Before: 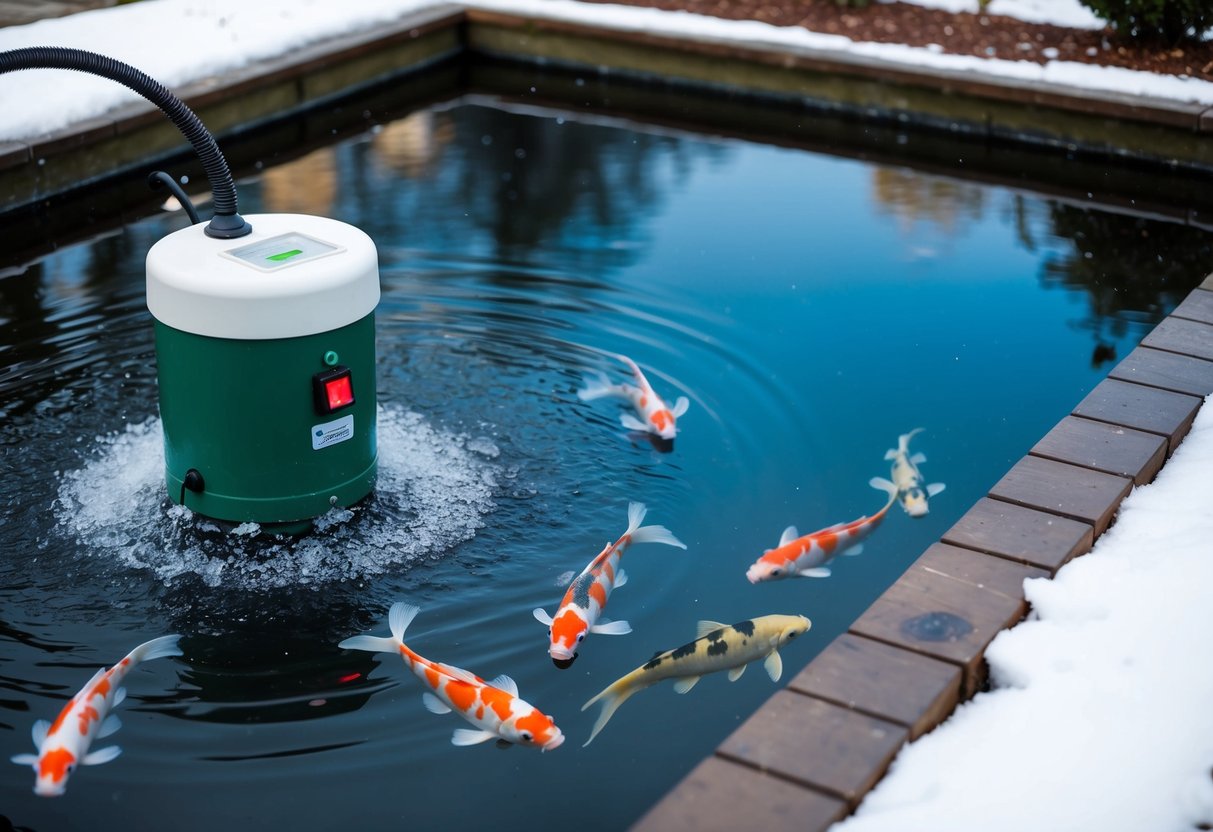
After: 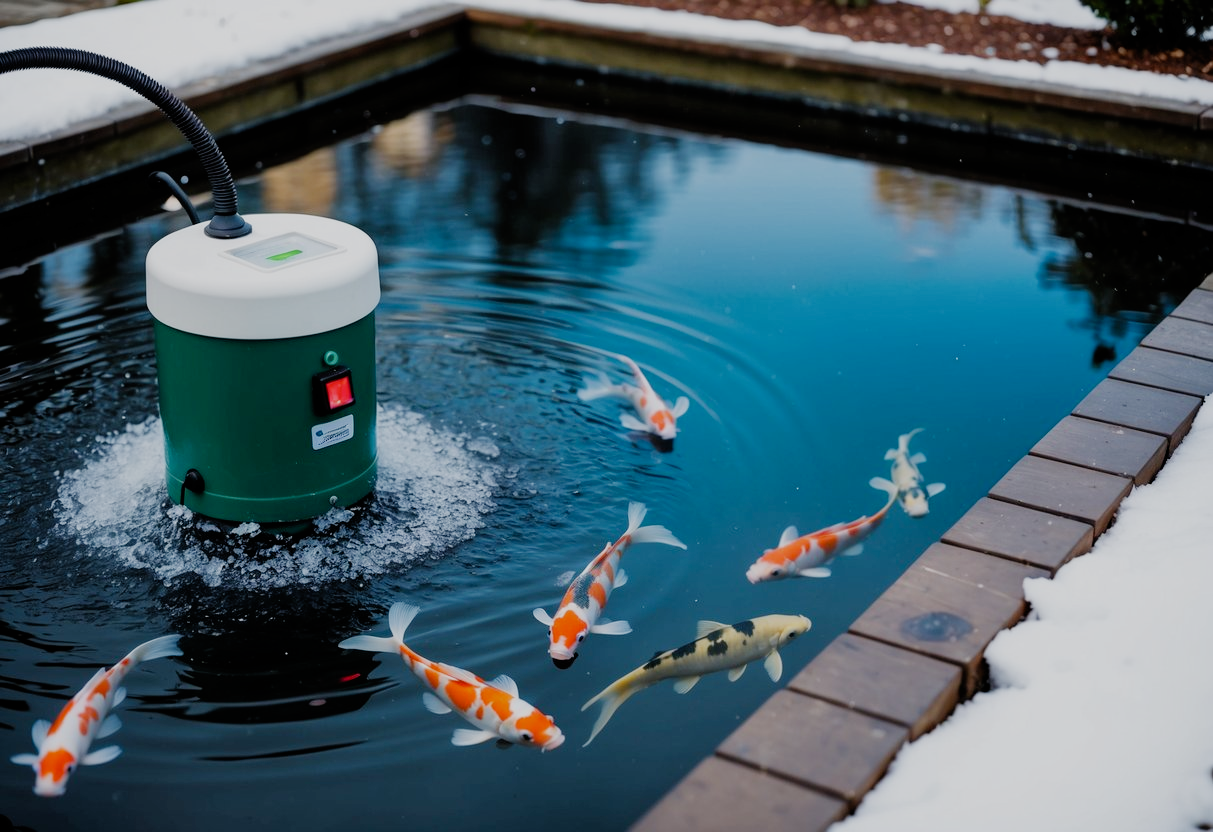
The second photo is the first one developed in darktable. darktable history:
filmic rgb: black relative exposure -7.65 EV, white relative exposure 4.56 EV, threshold -0.274 EV, transition 3.19 EV, structure ↔ texture 99.1%, hardness 3.61, preserve chrominance no, color science v4 (2020), enable highlight reconstruction true
